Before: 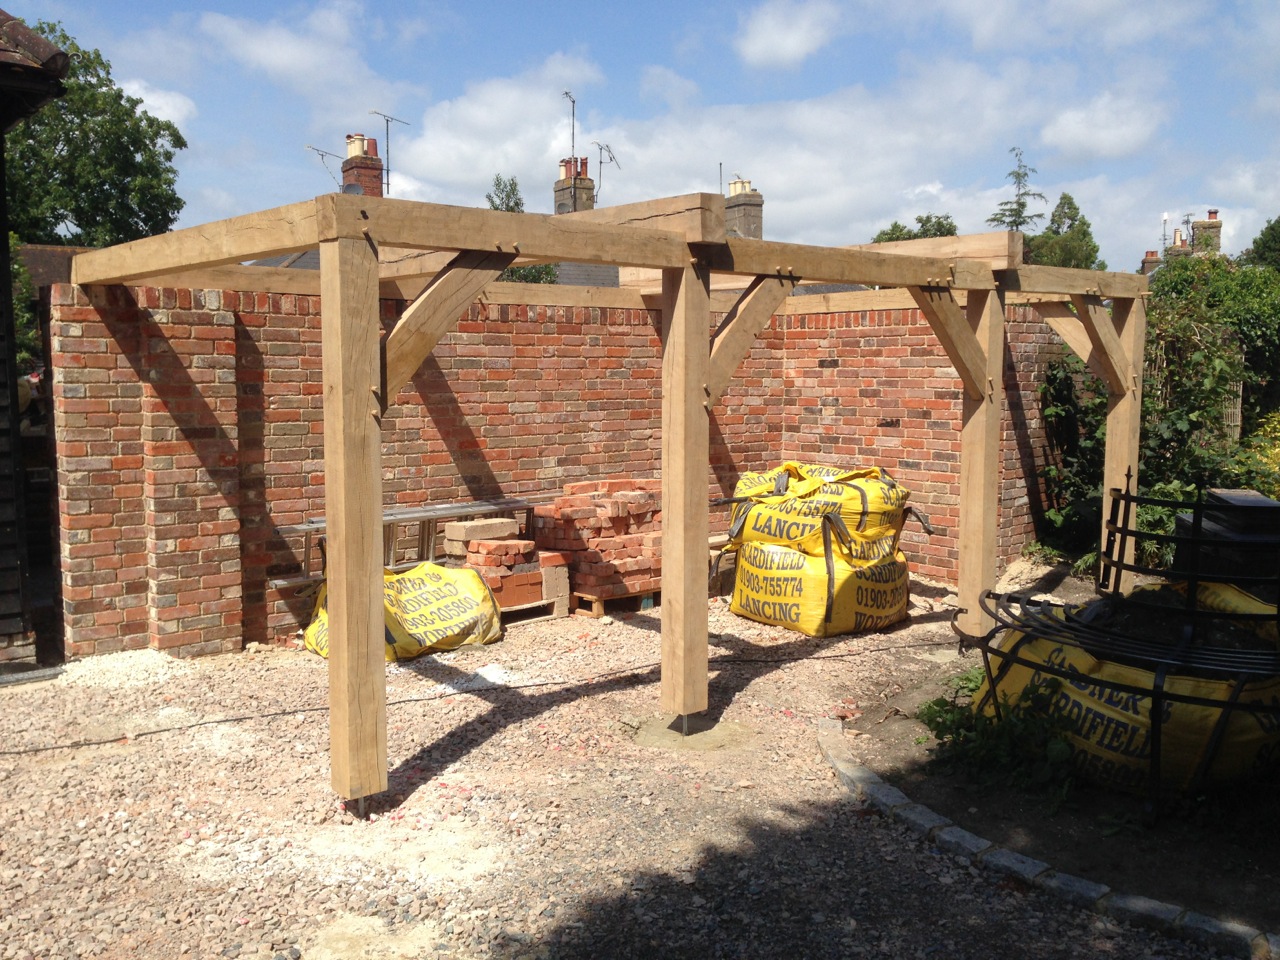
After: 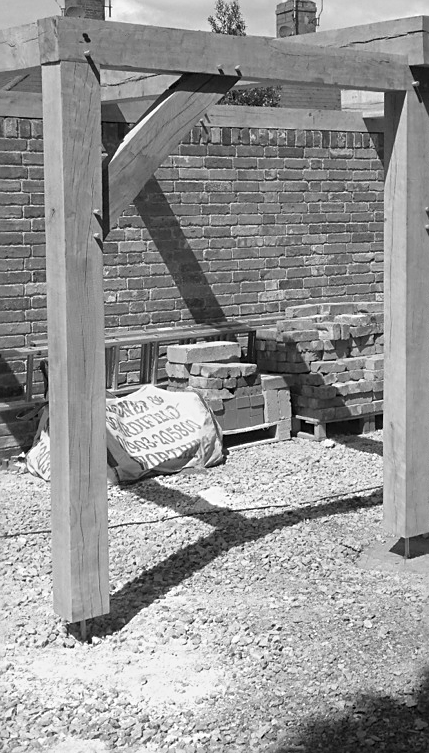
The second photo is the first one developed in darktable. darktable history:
crop and rotate: left 21.77%, top 18.528%, right 44.676%, bottom 2.997%
sharpen: on, module defaults
monochrome: a 32, b 64, size 2.3
white balance: red 0.871, blue 1.249
